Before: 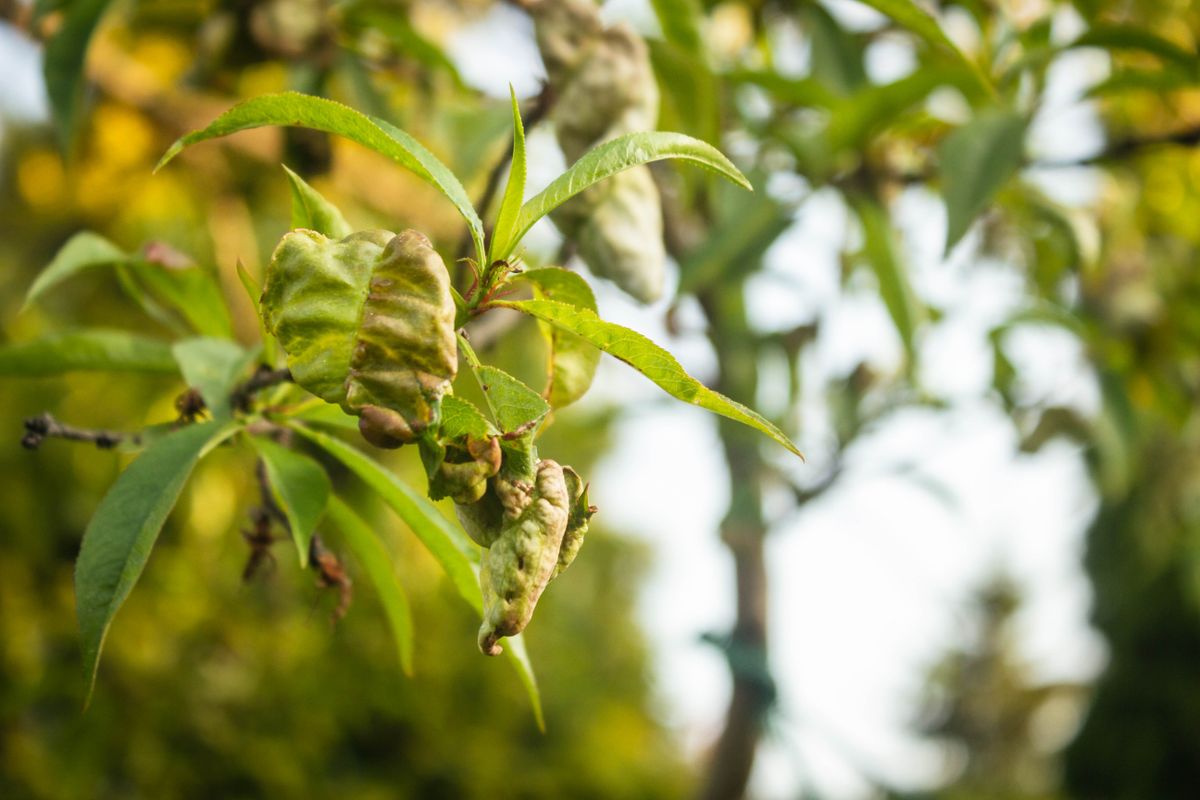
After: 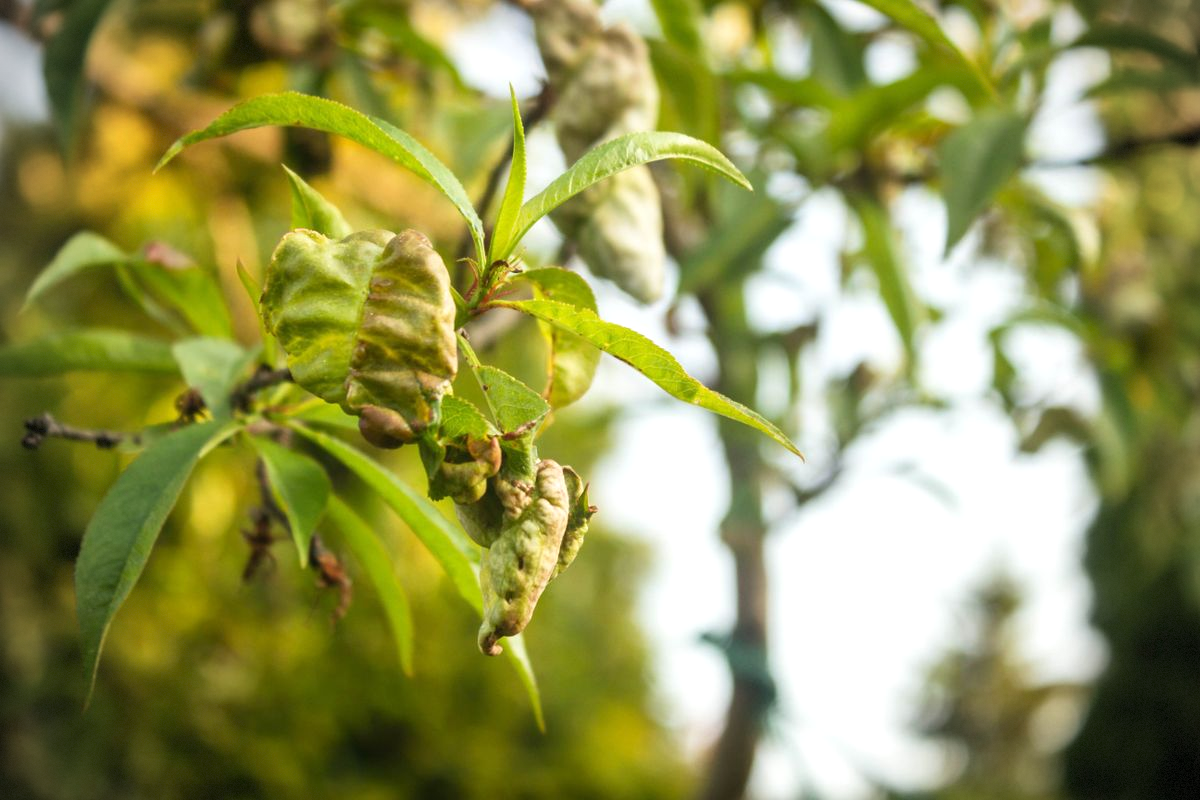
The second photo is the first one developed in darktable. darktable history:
exposure: exposure 0.161 EV, compensate highlight preservation false
vignetting: dithering 8-bit output, unbound false
